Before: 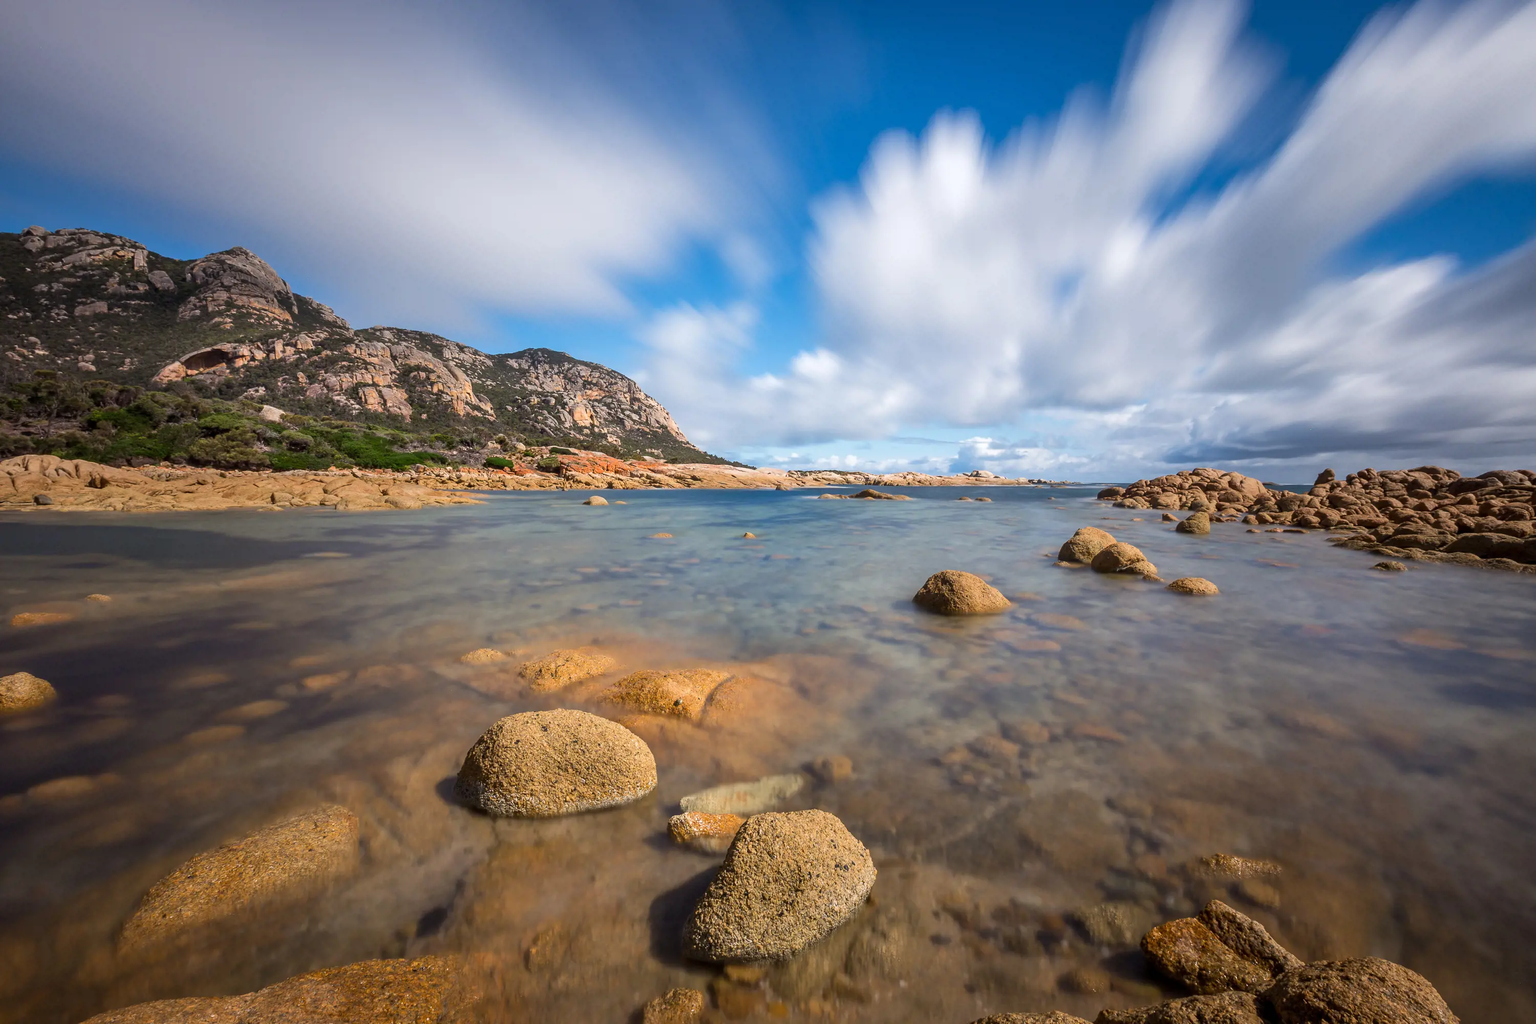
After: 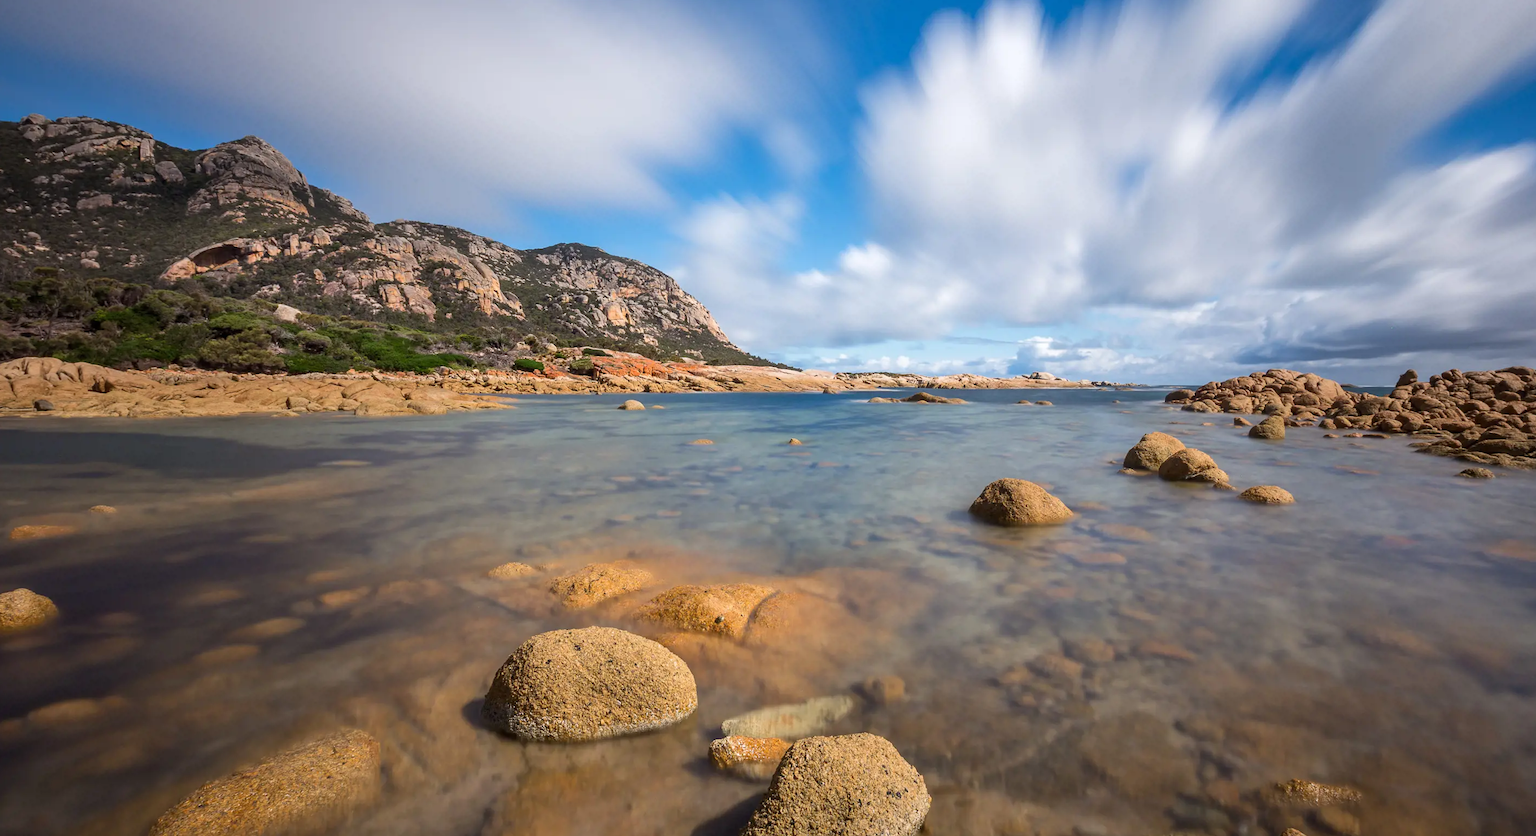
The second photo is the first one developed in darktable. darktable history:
crop and rotate: angle 0.105°, top 11.66%, right 5.688%, bottom 11.255%
